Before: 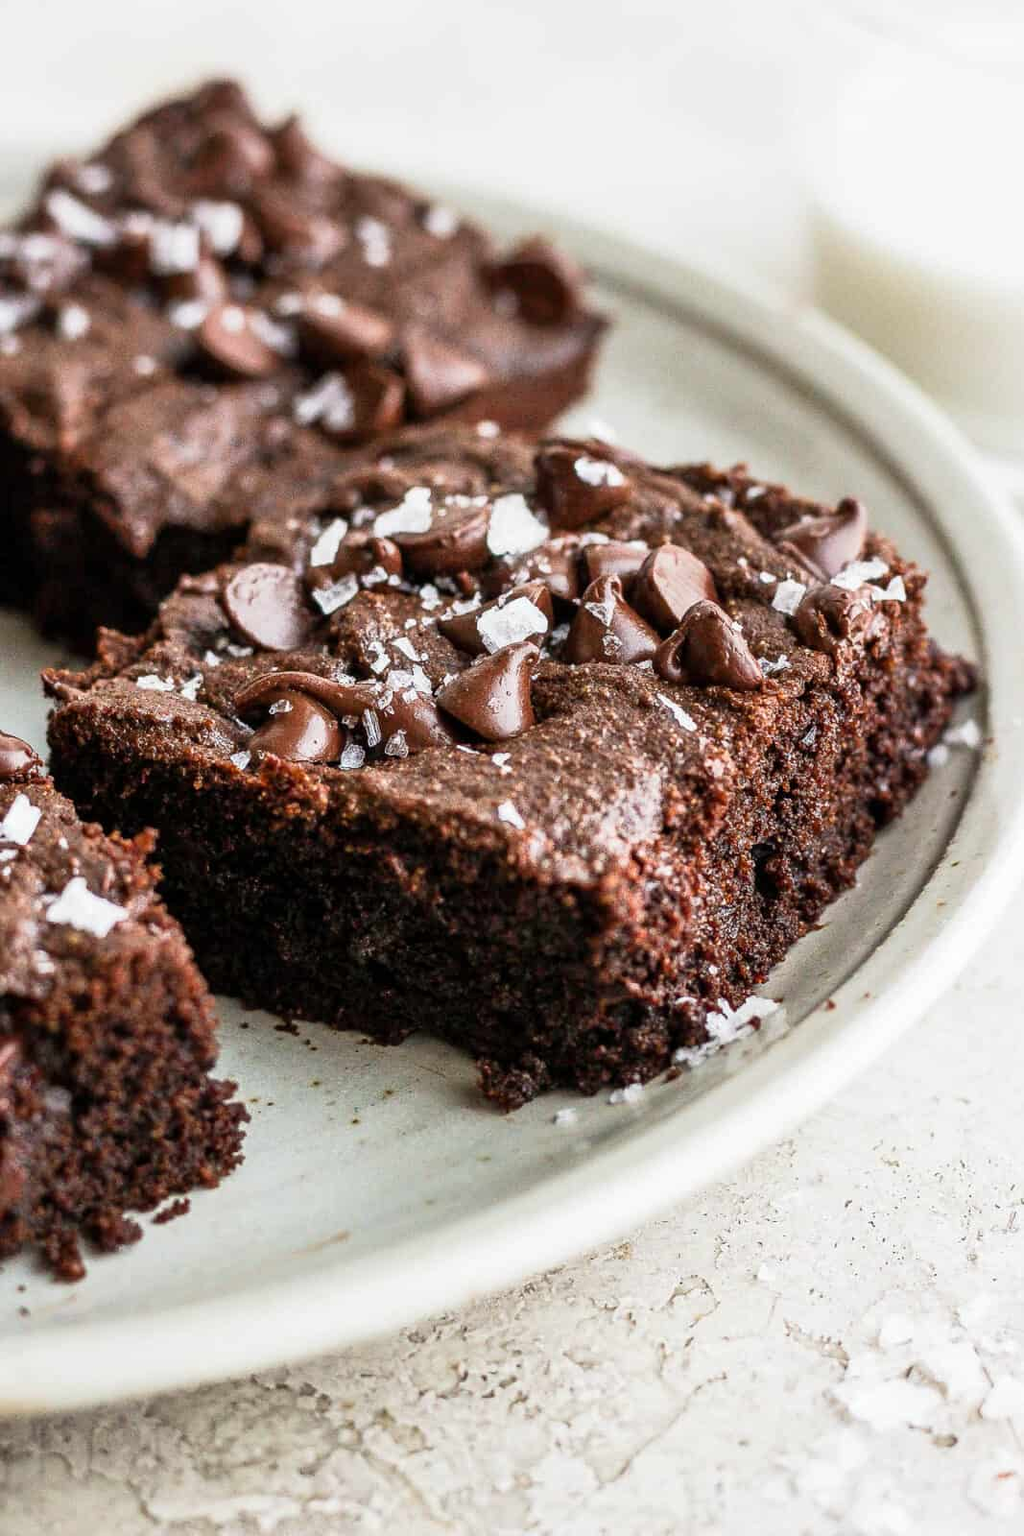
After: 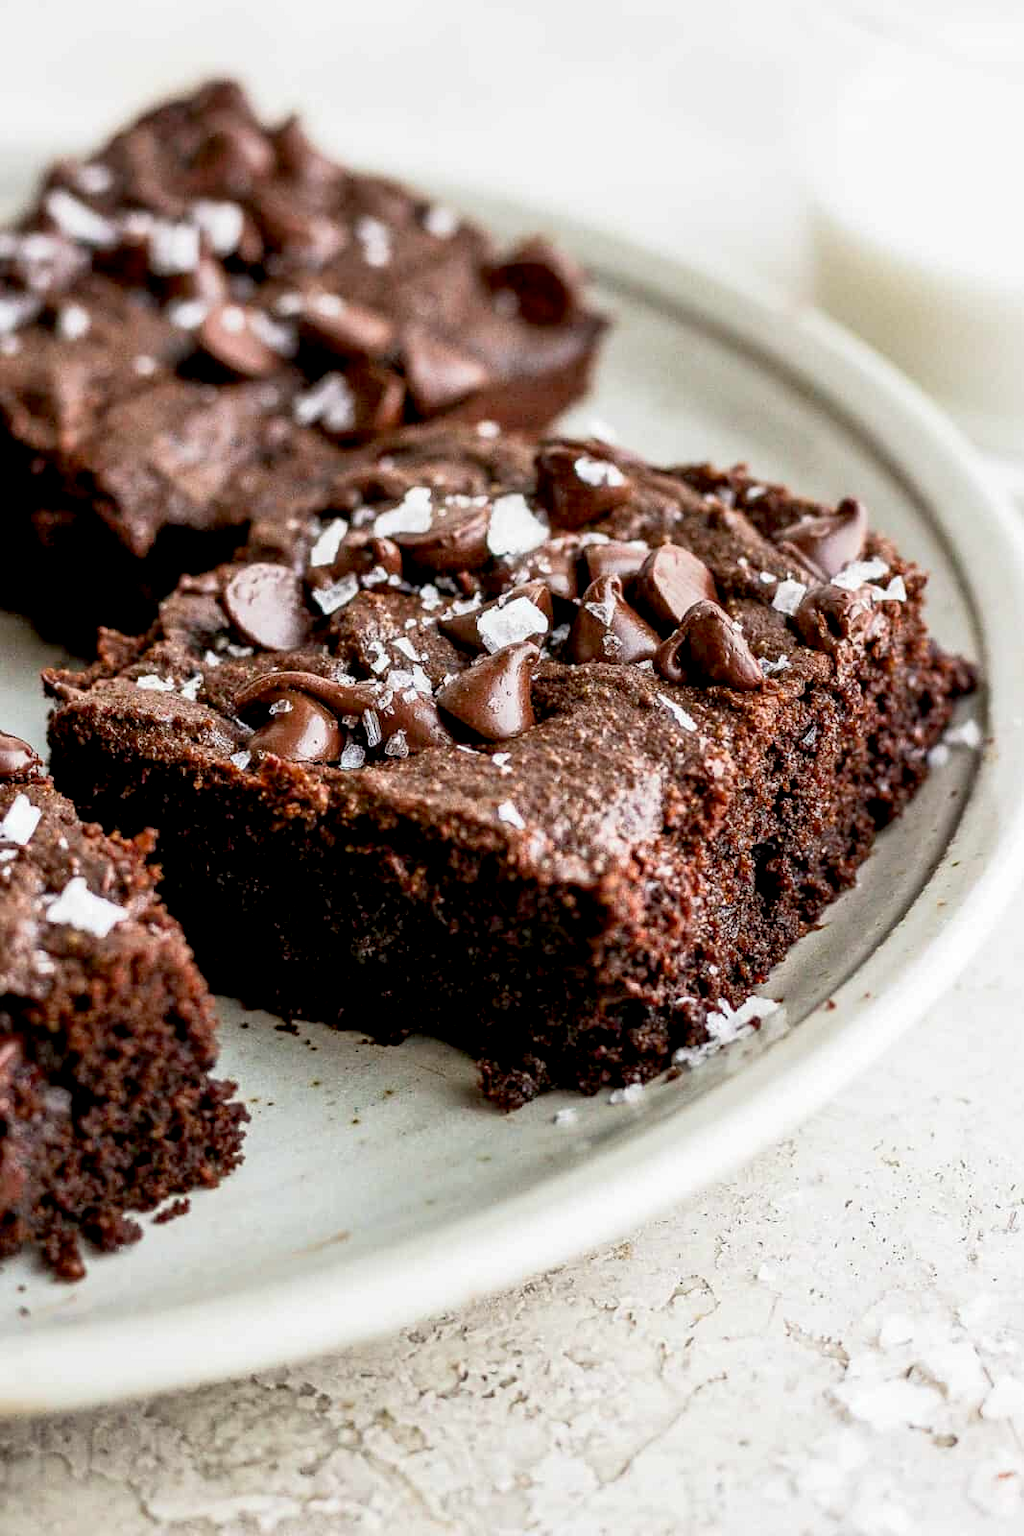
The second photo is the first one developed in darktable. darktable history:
exposure: black level correction 0.01, exposure 0.011 EV, compensate highlight preservation false
